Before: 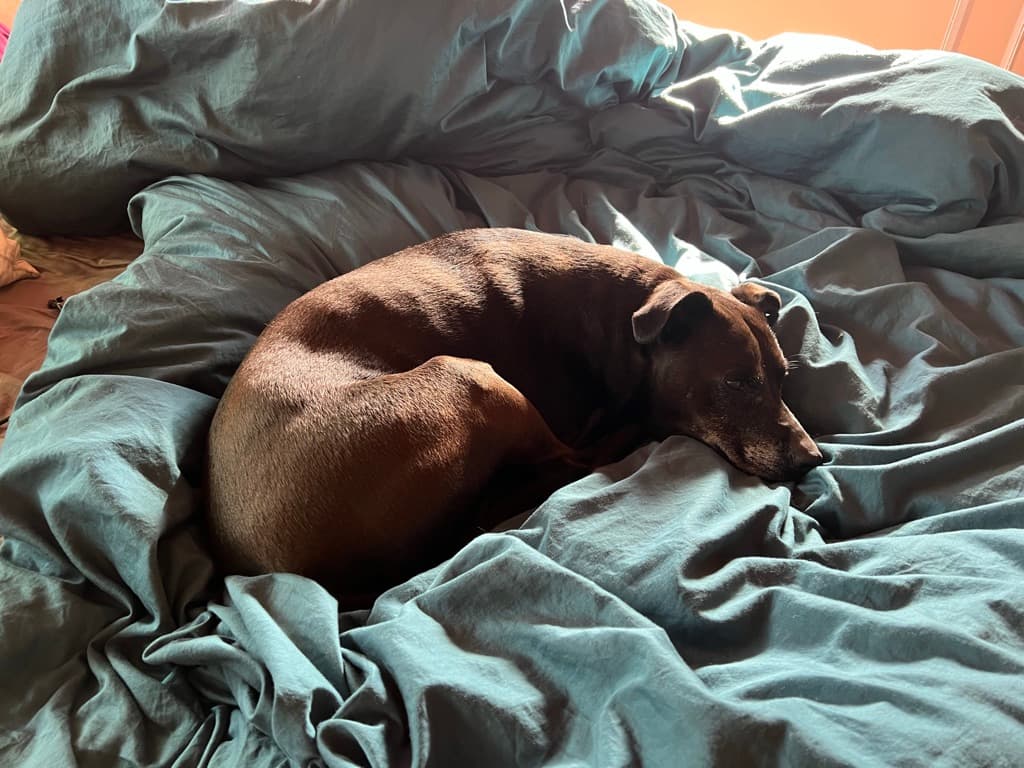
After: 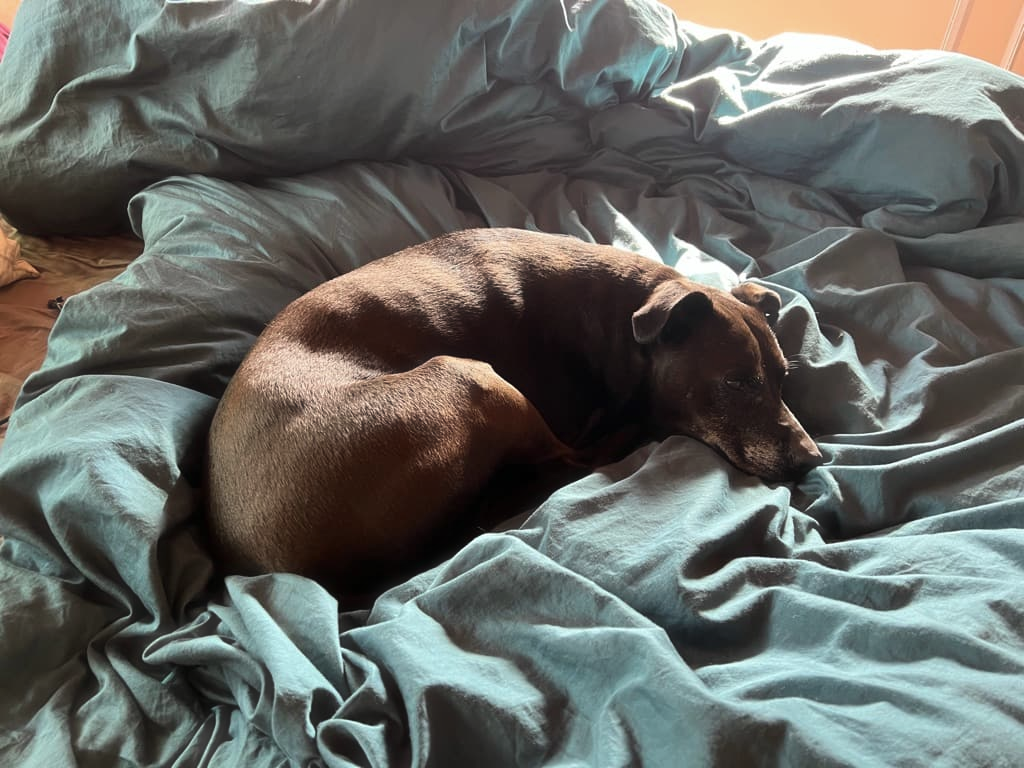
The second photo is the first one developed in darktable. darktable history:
color zones: curves: ch1 [(0.113, 0.438) (0.75, 0.5)]; ch2 [(0.12, 0.526) (0.75, 0.5)]
haze removal: strength -0.1, adaptive false
